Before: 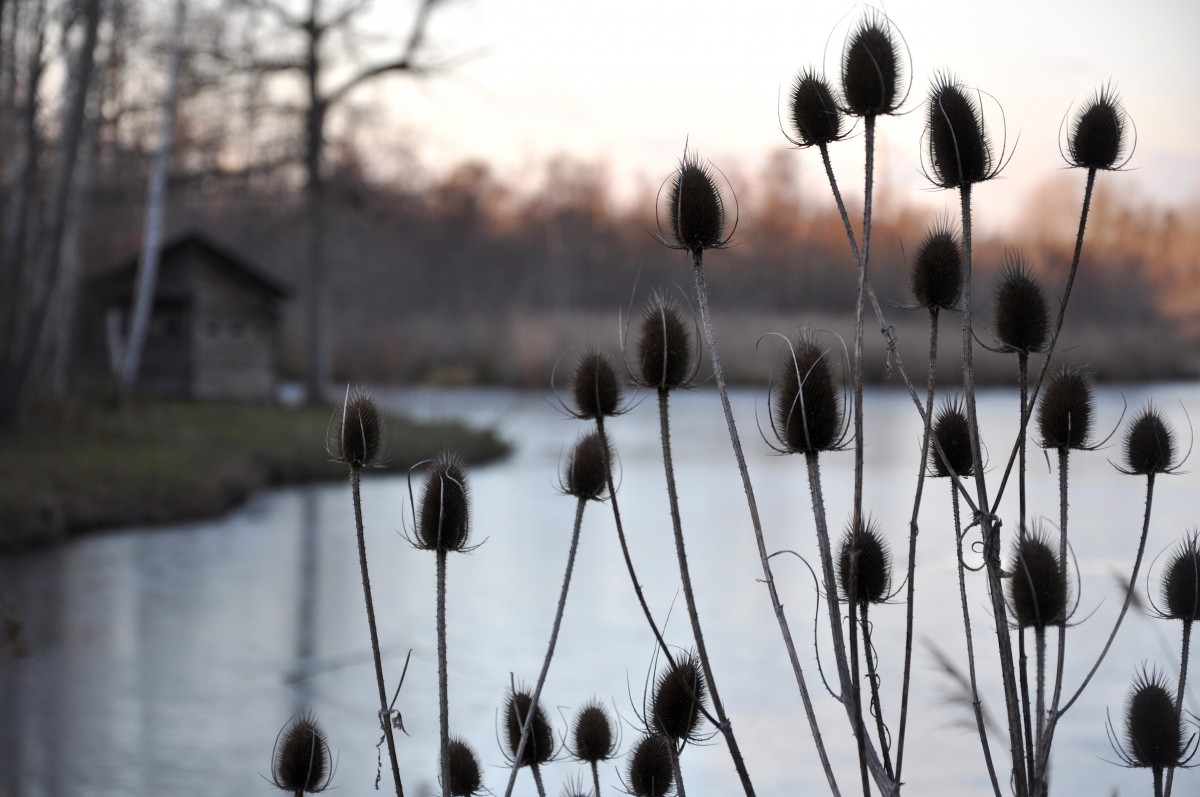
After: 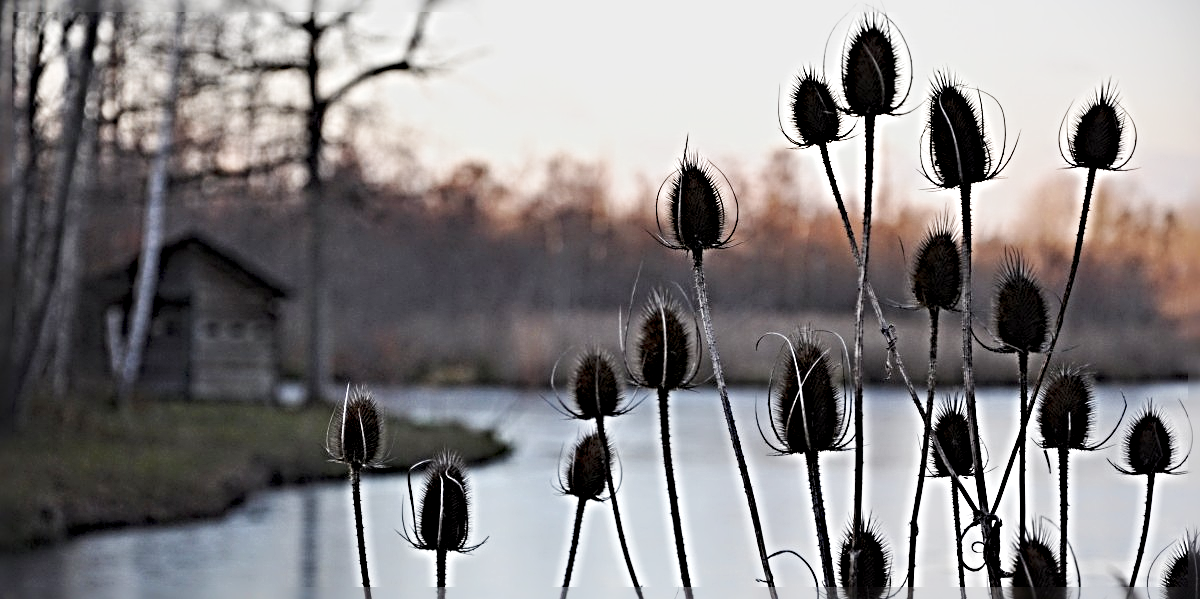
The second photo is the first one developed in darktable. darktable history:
sharpen: radius 6.274, amount 1.793, threshold 0.238
velvia: strength 9.49%
exposure: exposure -0.487 EV, compensate highlight preservation false
base curve: curves: ch0 [(0, 0) (0.204, 0.334) (0.55, 0.733) (1, 1)], preserve colors none
crop: bottom 24.807%
